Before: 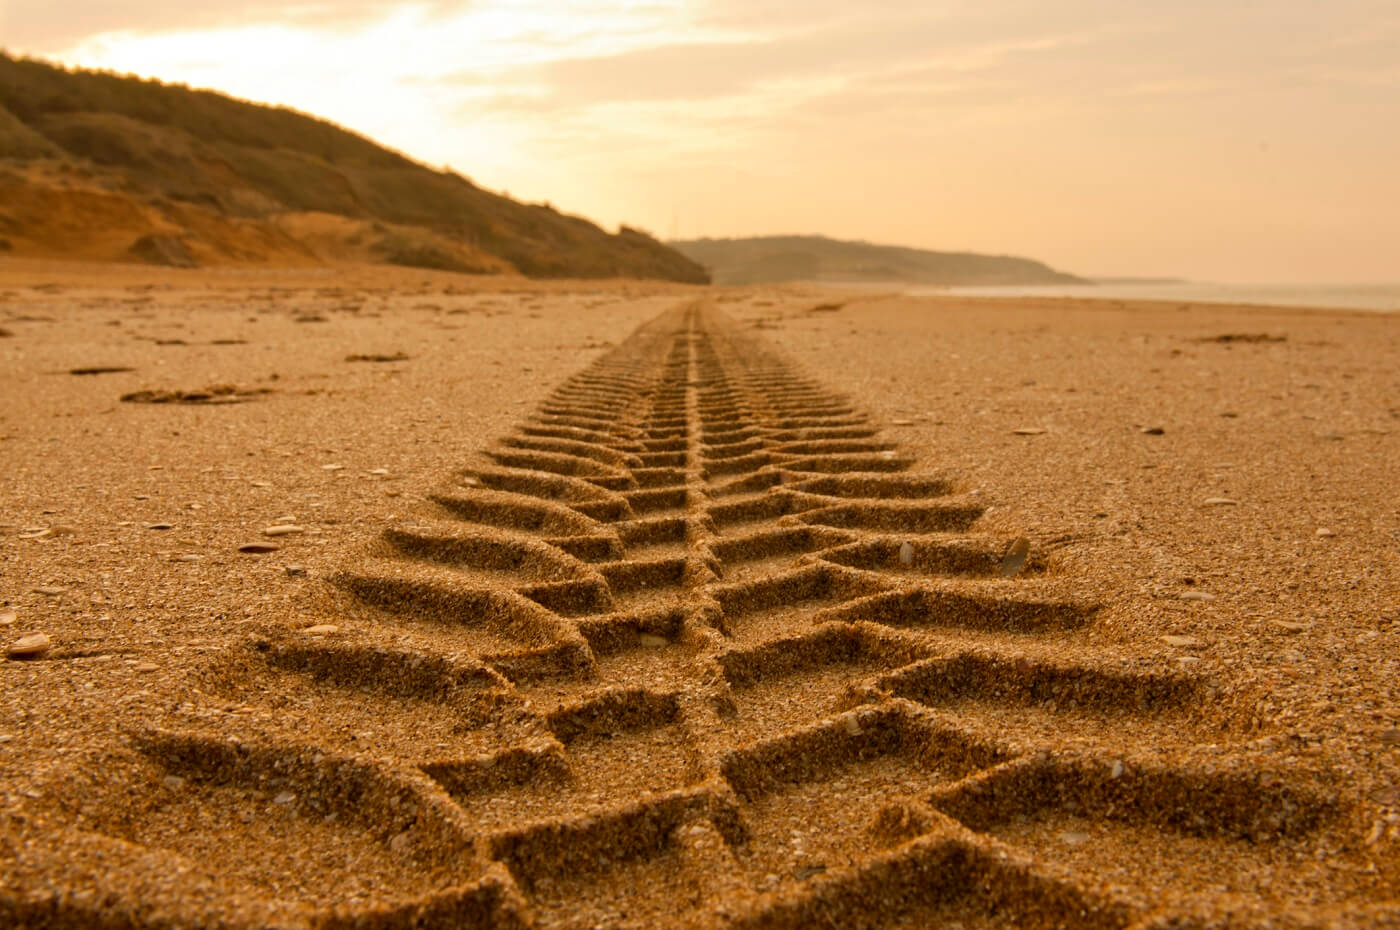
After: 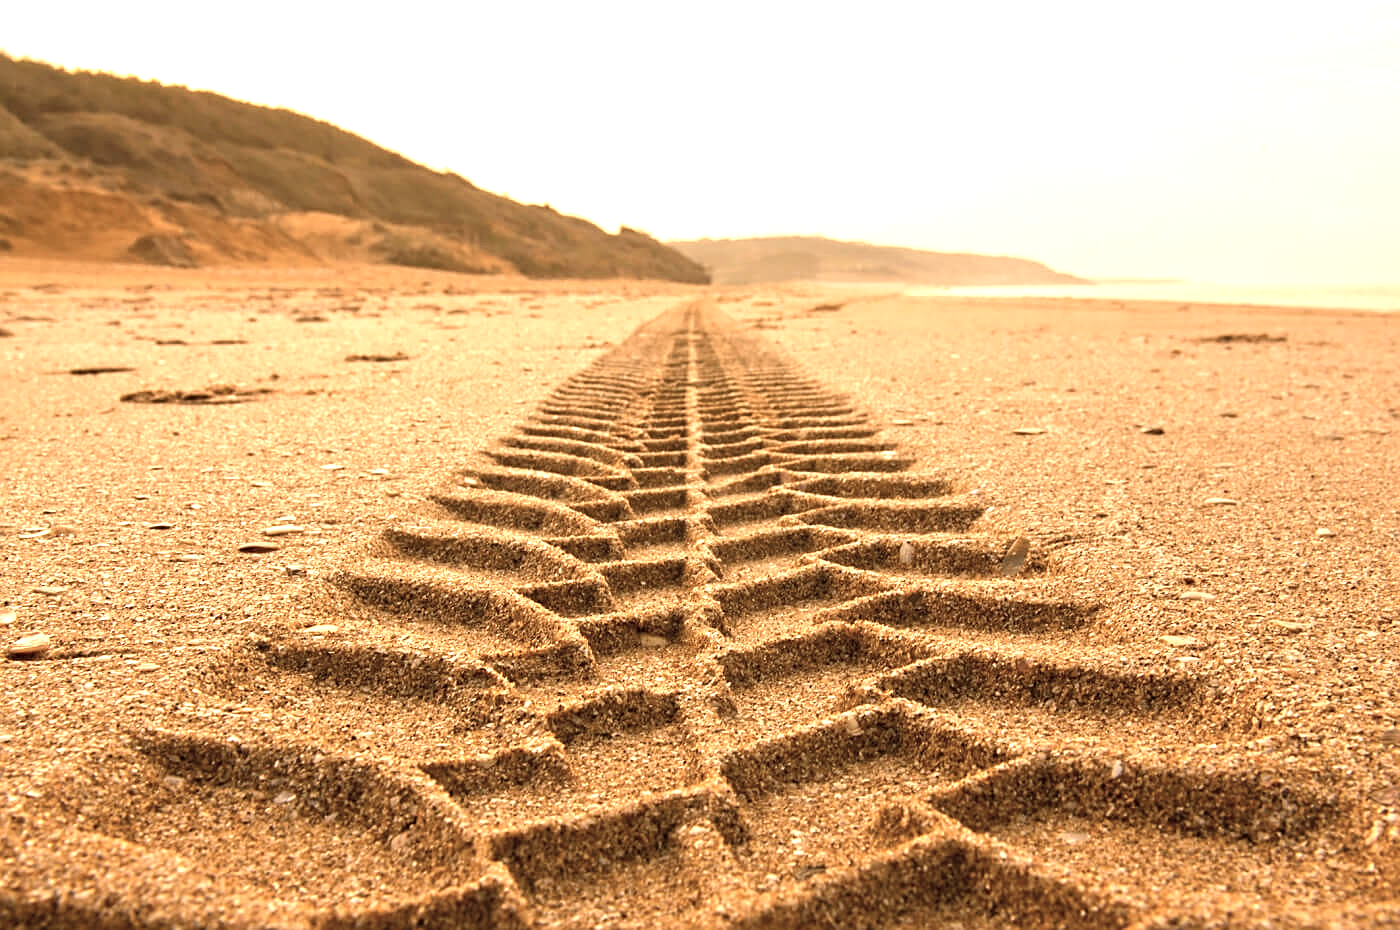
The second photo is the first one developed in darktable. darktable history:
color correction: highlights a* 5.59, highlights b* 5.24, saturation 0.68
sharpen: on, module defaults
tone equalizer: on, module defaults
exposure: black level correction 0, exposure 1.379 EV, compensate exposure bias true, compensate highlight preservation false
